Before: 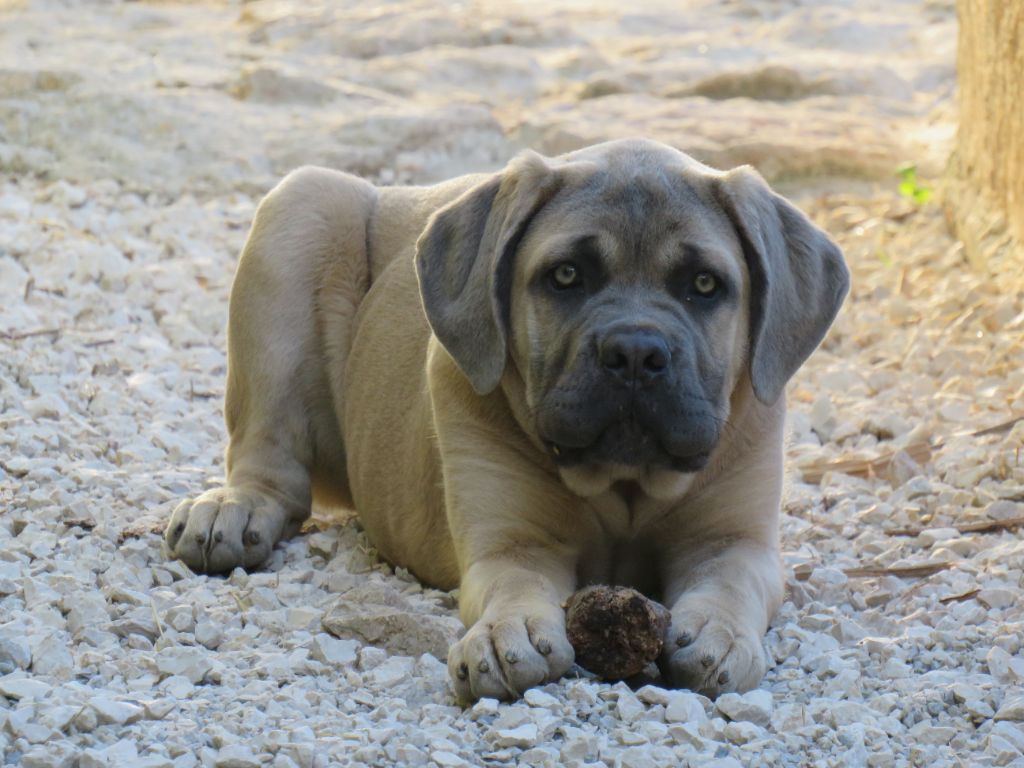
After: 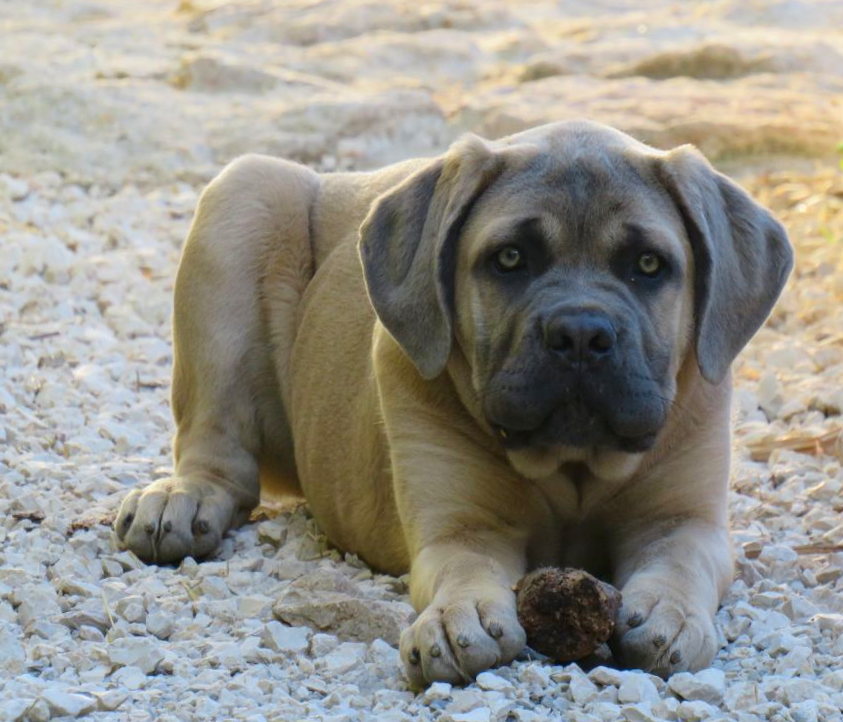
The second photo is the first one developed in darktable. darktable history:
contrast brightness saturation: contrast 0.093, saturation 0.268
crop and rotate: angle 1.17°, left 4.082%, top 0.813%, right 11.35%, bottom 2.525%
